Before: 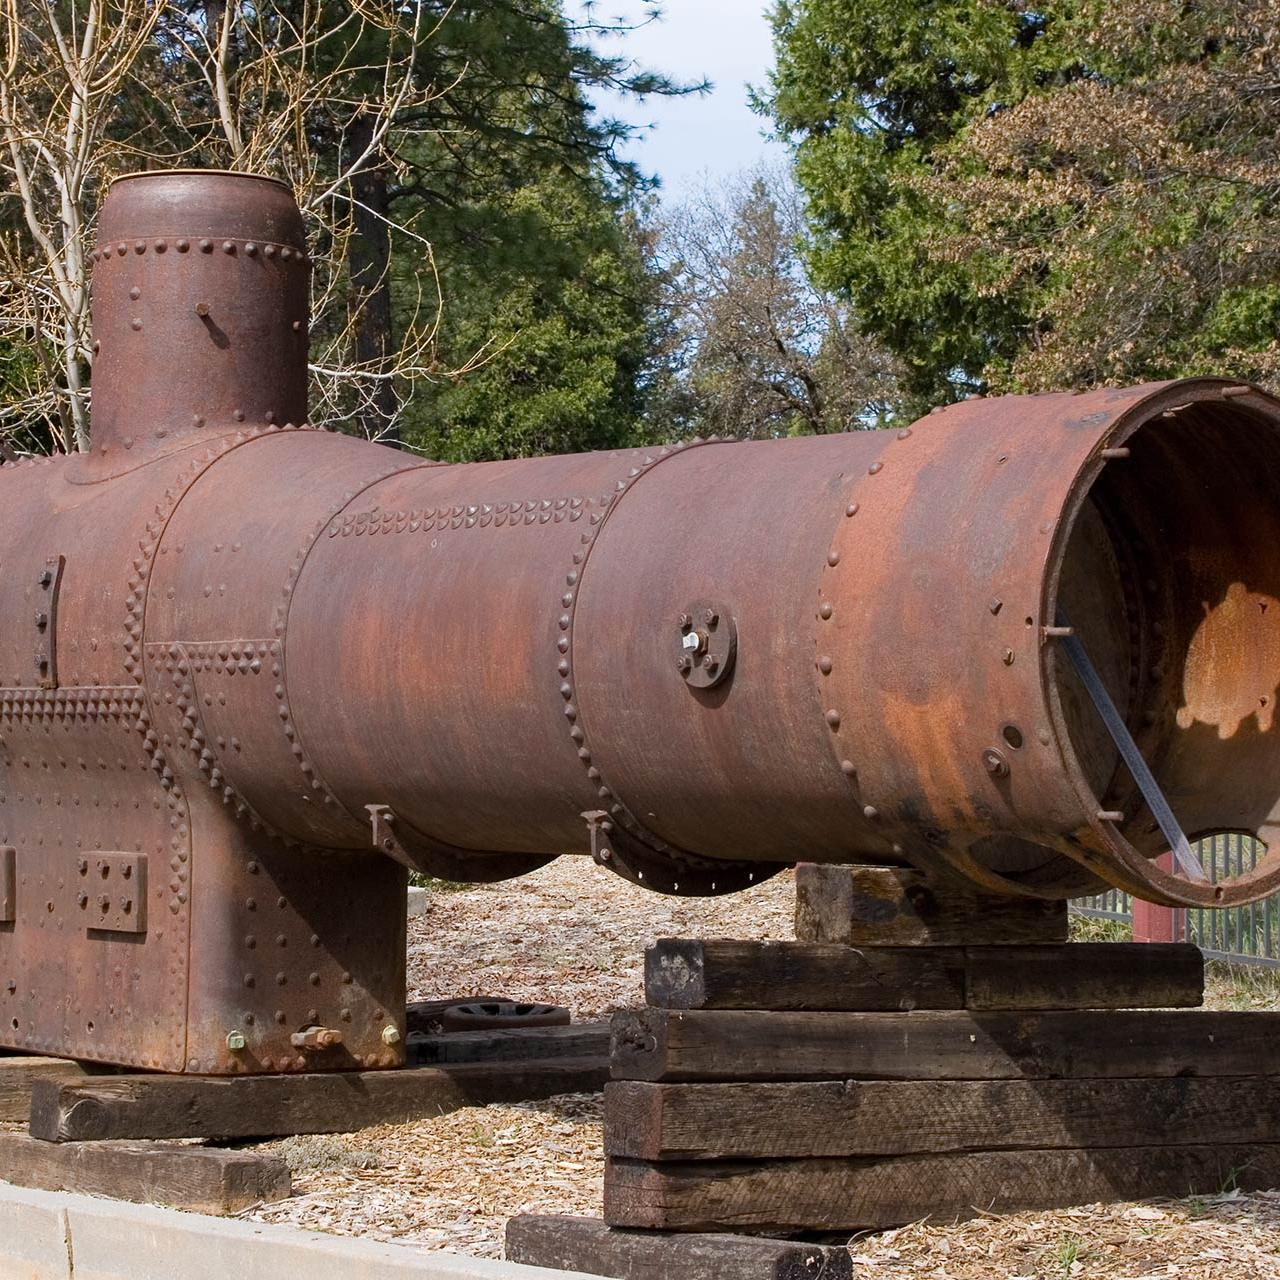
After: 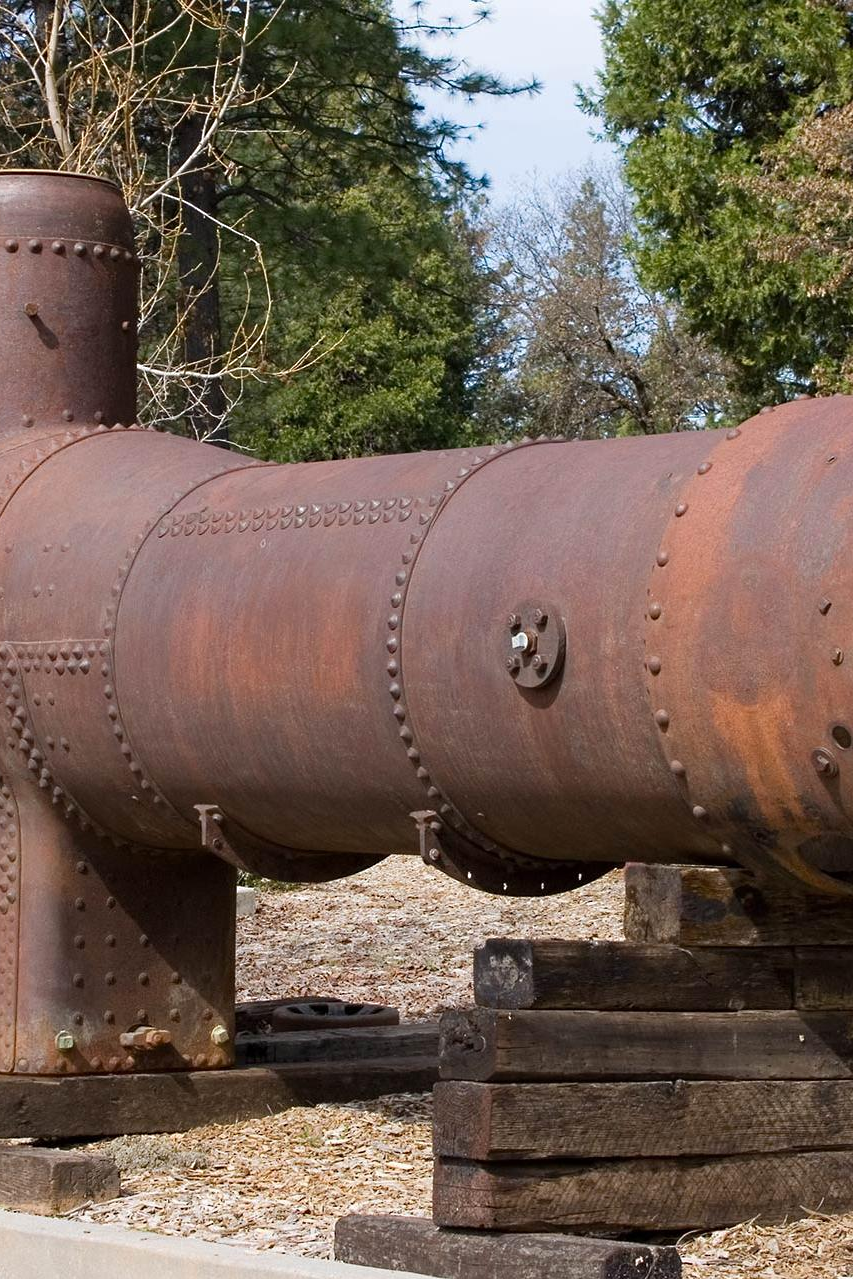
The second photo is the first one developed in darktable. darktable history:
crop and rotate: left 13.409%, right 19.924%
sharpen: radius 5.325, amount 0.312, threshold 26.433
